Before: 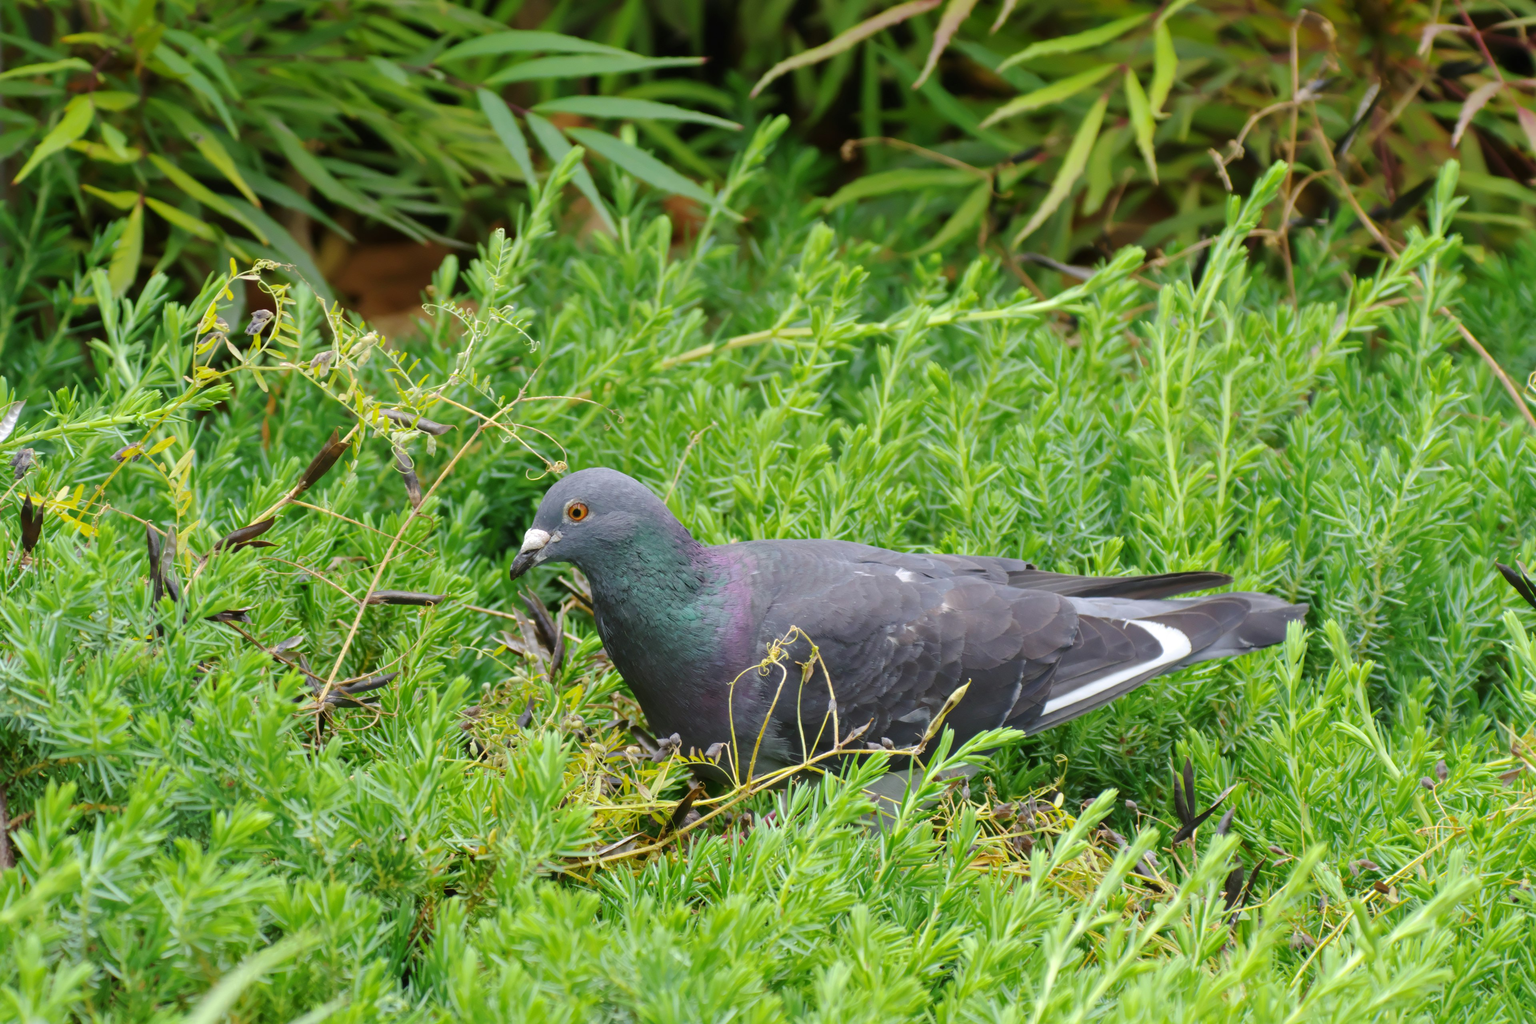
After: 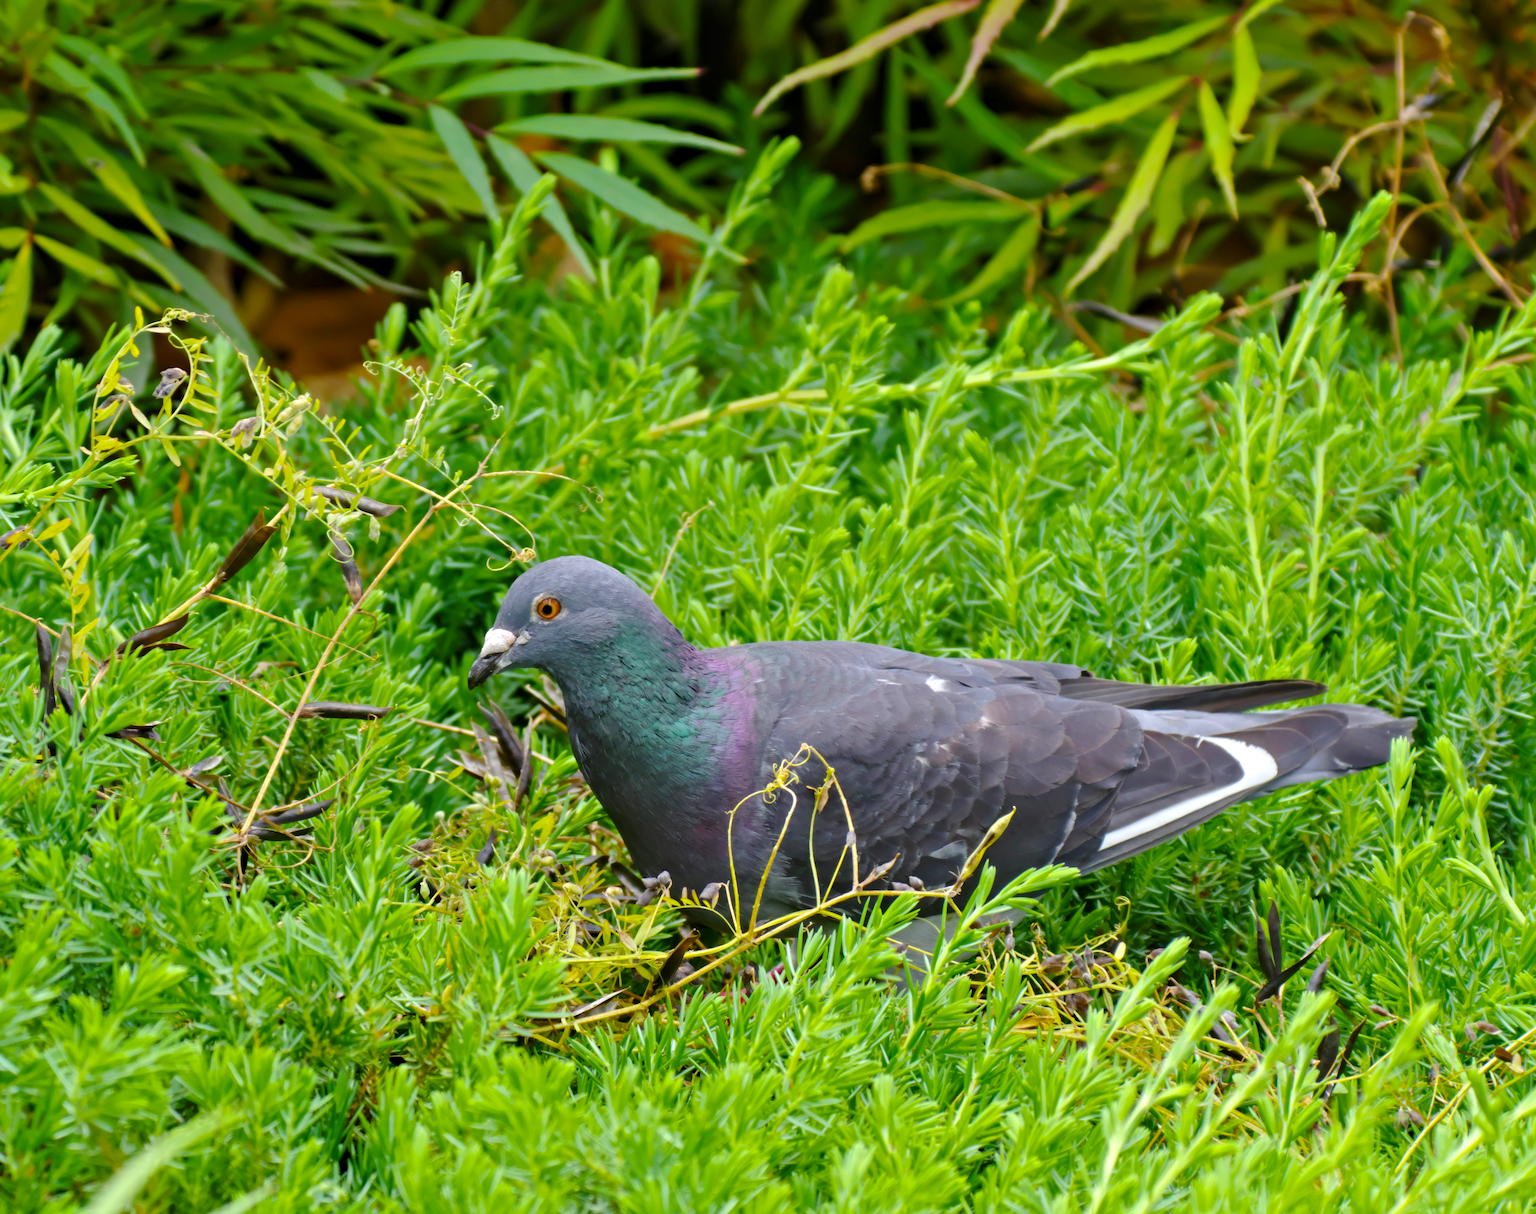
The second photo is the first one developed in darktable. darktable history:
crop: left 7.598%, right 7.873%
color balance rgb: perceptual saturation grading › global saturation 25%, global vibrance 20%
contrast equalizer: y [[0.5, 0.5, 0.544, 0.569, 0.5, 0.5], [0.5 ×6], [0.5 ×6], [0 ×6], [0 ×6]]
